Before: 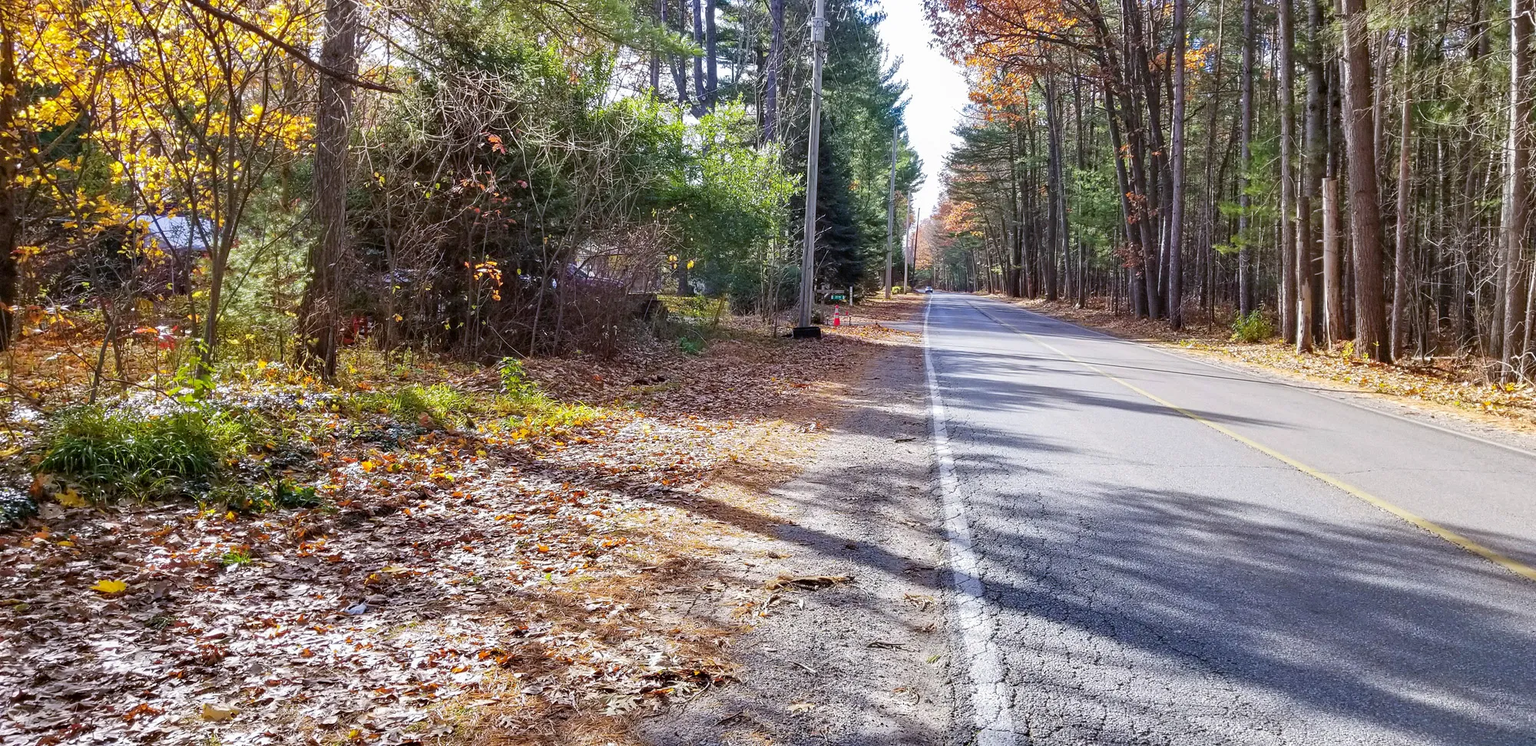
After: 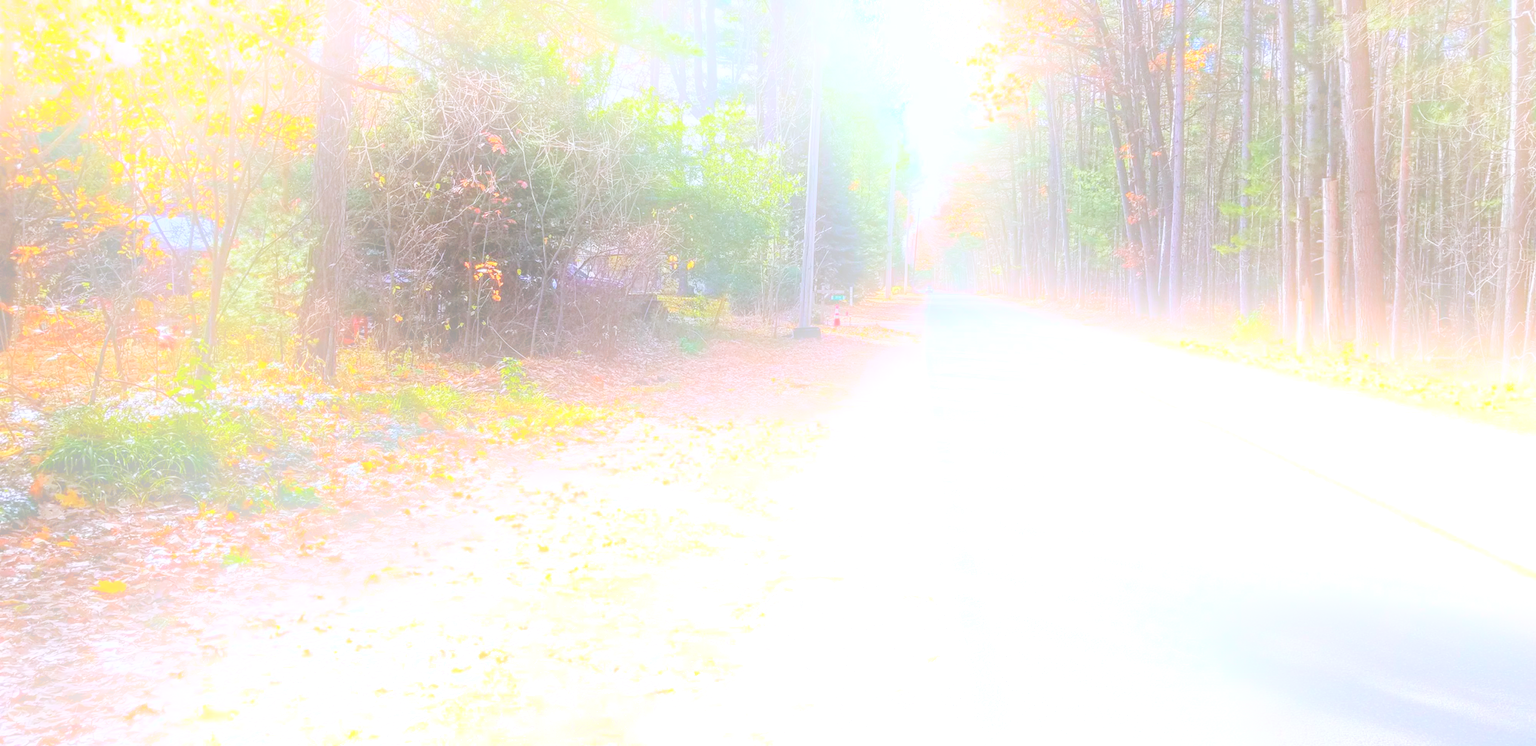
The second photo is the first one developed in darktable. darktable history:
shadows and highlights: soften with gaussian
color correction: highlights a* -0.137, highlights b* -5.91, shadows a* -0.137, shadows b* -0.137
bloom: size 25%, threshold 5%, strength 90%
